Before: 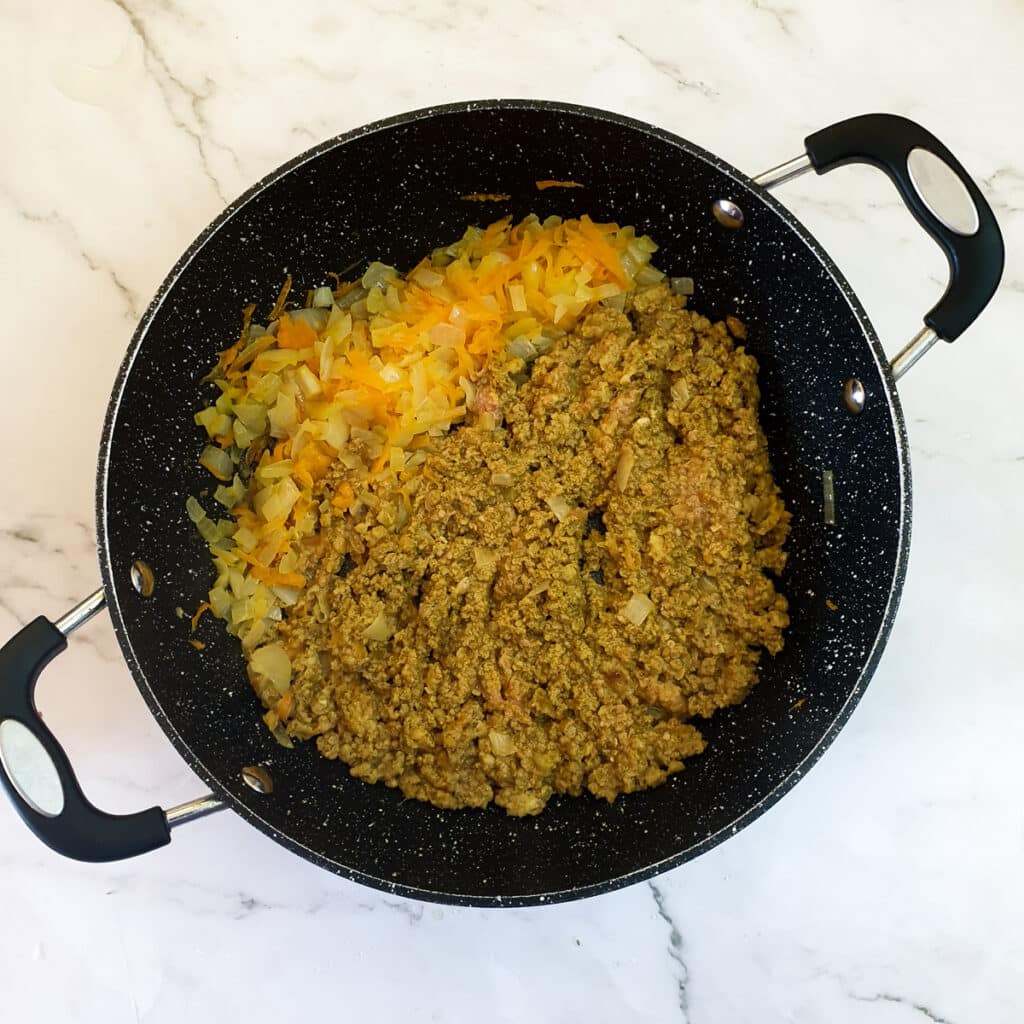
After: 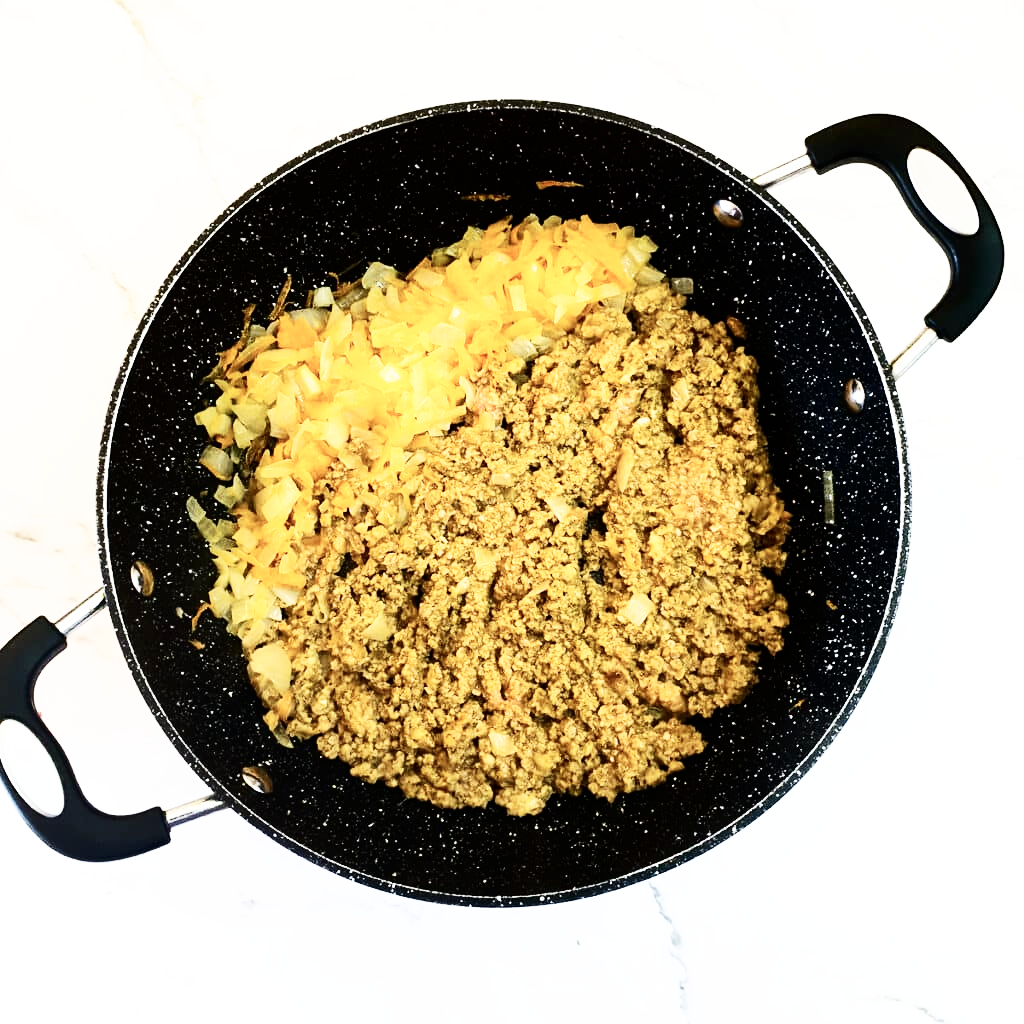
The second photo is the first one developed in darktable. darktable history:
contrast brightness saturation: contrast 0.25, saturation -0.31
base curve: curves: ch0 [(0, 0) (0.007, 0.004) (0.027, 0.03) (0.046, 0.07) (0.207, 0.54) (0.442, 0.872) (0.673, 0.972) (1, 1)], preserve colors none
